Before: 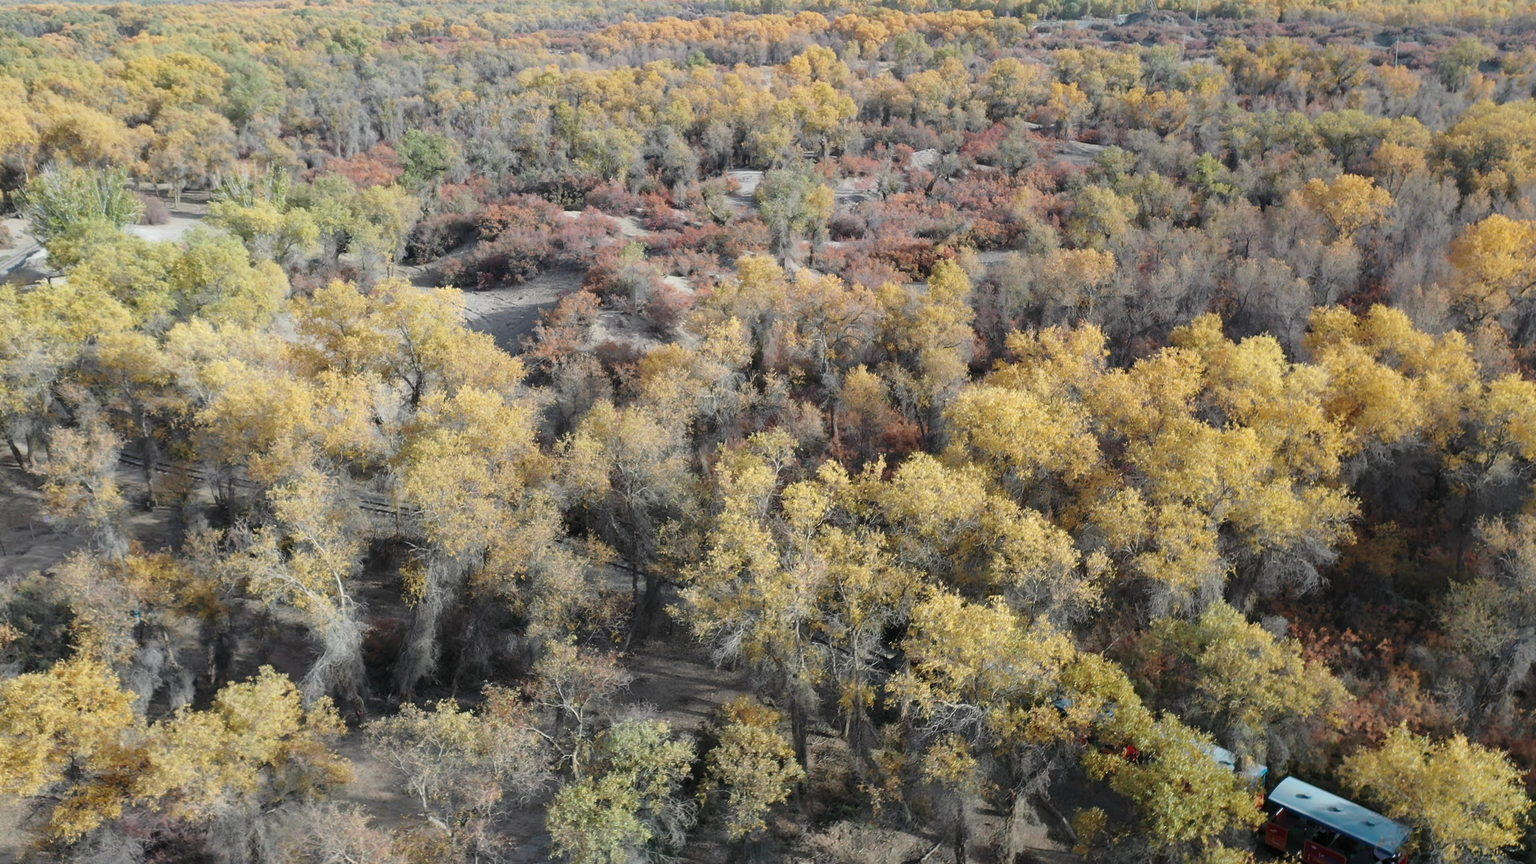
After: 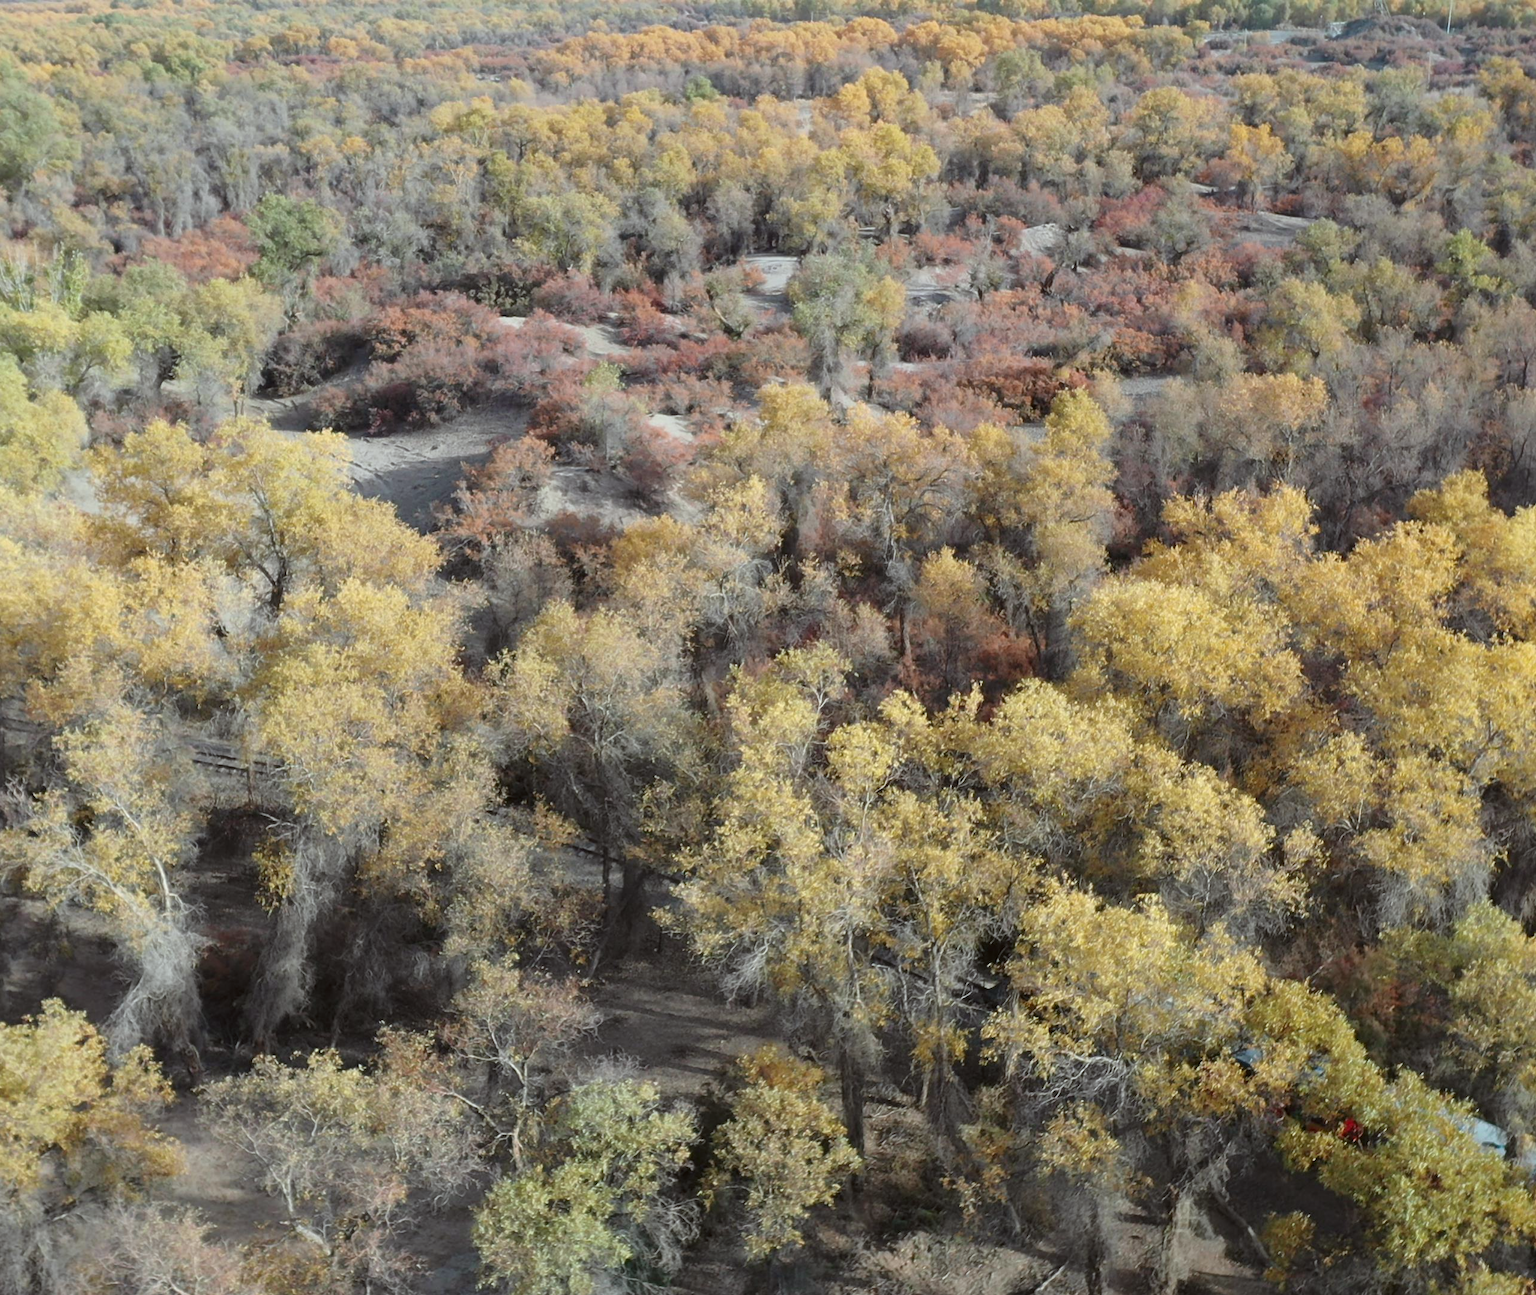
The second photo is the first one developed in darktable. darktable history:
color correction: highlights a* -2.73, highlights b* -2.09, shadows a* 2.41, shadows b* 2.73
crop and rotate: left 15.055%, right 18.278%
